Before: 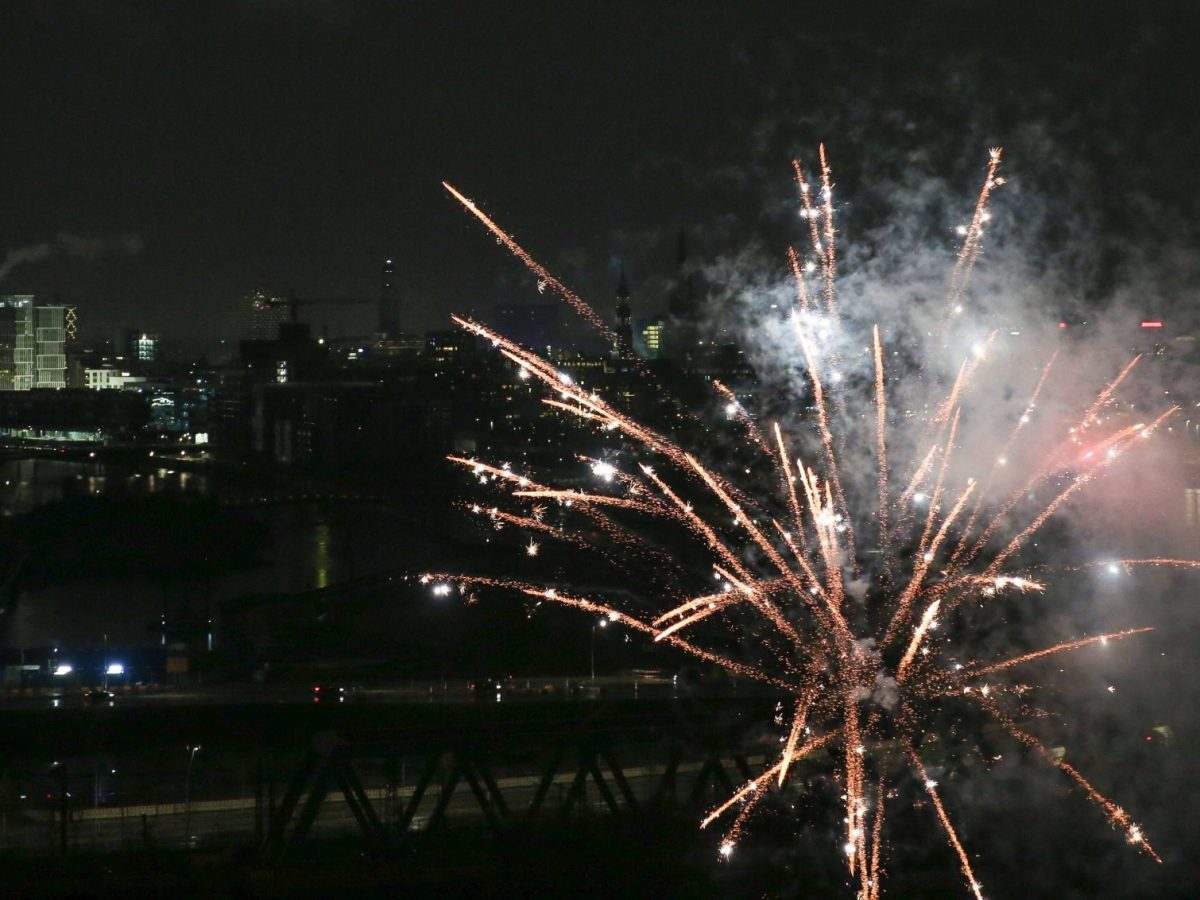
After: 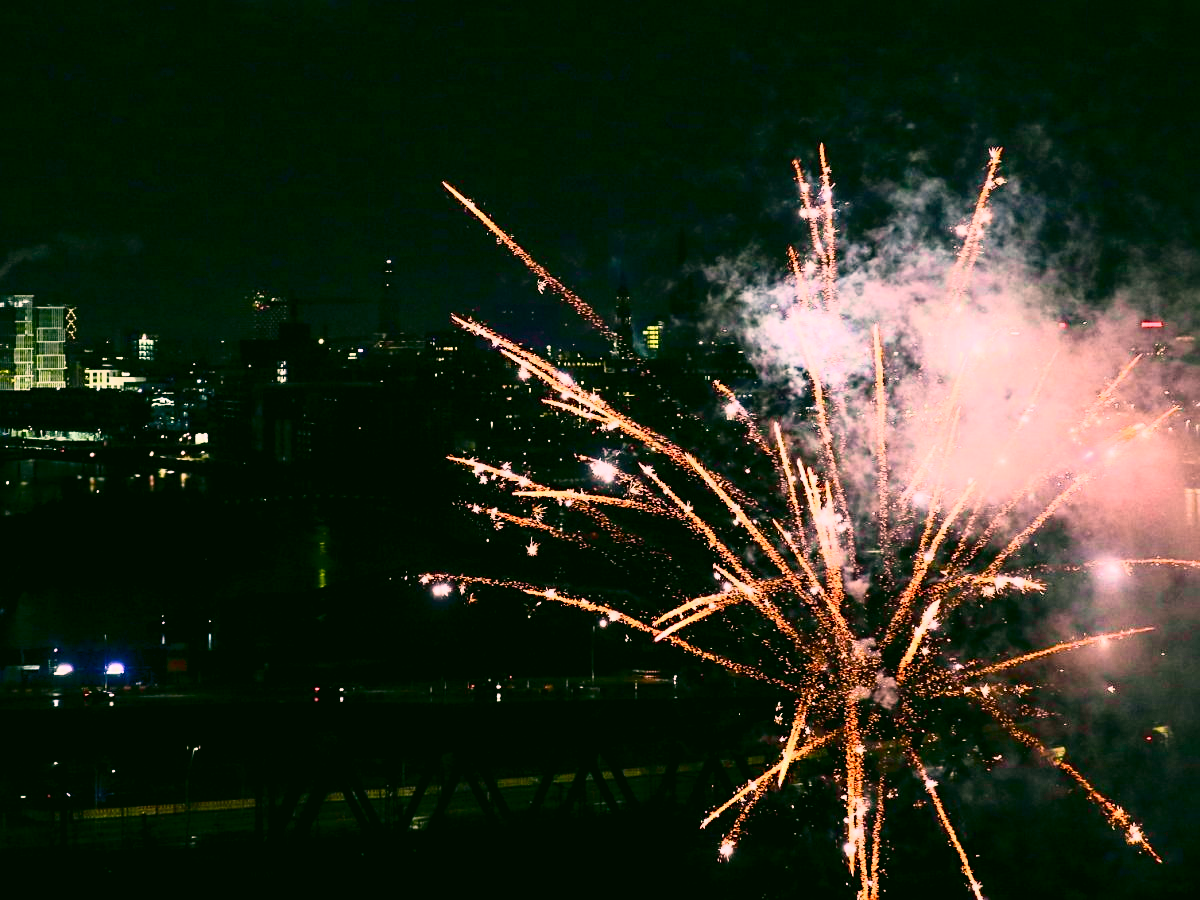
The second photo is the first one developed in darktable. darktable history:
tone curve: curves: ch0 [(0, 0) (0.046, 0.031) (0.163, 0.114) (0.391, 0.432) (0.488, 0.561) (0.695, 0.839) (0.785, 0.904) (1, 0.965)]; ch1 [(0, 0) (0.248, 0.252) (0.427, 0.412) (0.482, 0.462) (0.499, 0.497) (0.518, 0.52) (0.535, 0.577) (0.585, 0.623) (0.679, 0.743) (0.788, 0.809) (1, 1)]; ch2 [(0, 0) (0.313, 0.262) (0.427, 0.417) (0.473, 0.47) (0.503, 0.503) (0.523, 0.515) (0.557, 0.596) (0.598, 0.646) (0.708, 0.771) (1, 1)], color space Lab, independent channels, preserve colors none
white balance: red 1.066, blue 1.119
color balance rgb: global offset › luminance -0.51%, perceptual saturation grading › global saturation 27.53%, perceptual saturation grading › highlights -25%, perceptual saturation grading › shadows 25%, perceptual brilliance grading › highlights 6.62%, perceptual brilliance grading › mid-tones 17.07%, perceptual brilliance grading › shadows -5.23%
sharpen: radius 2.167, amount 0.381, threshold 0
color correction: highlights a* 5.3, highlights b* 24.26, shadows a* -15.58, shadows b* 4.02
